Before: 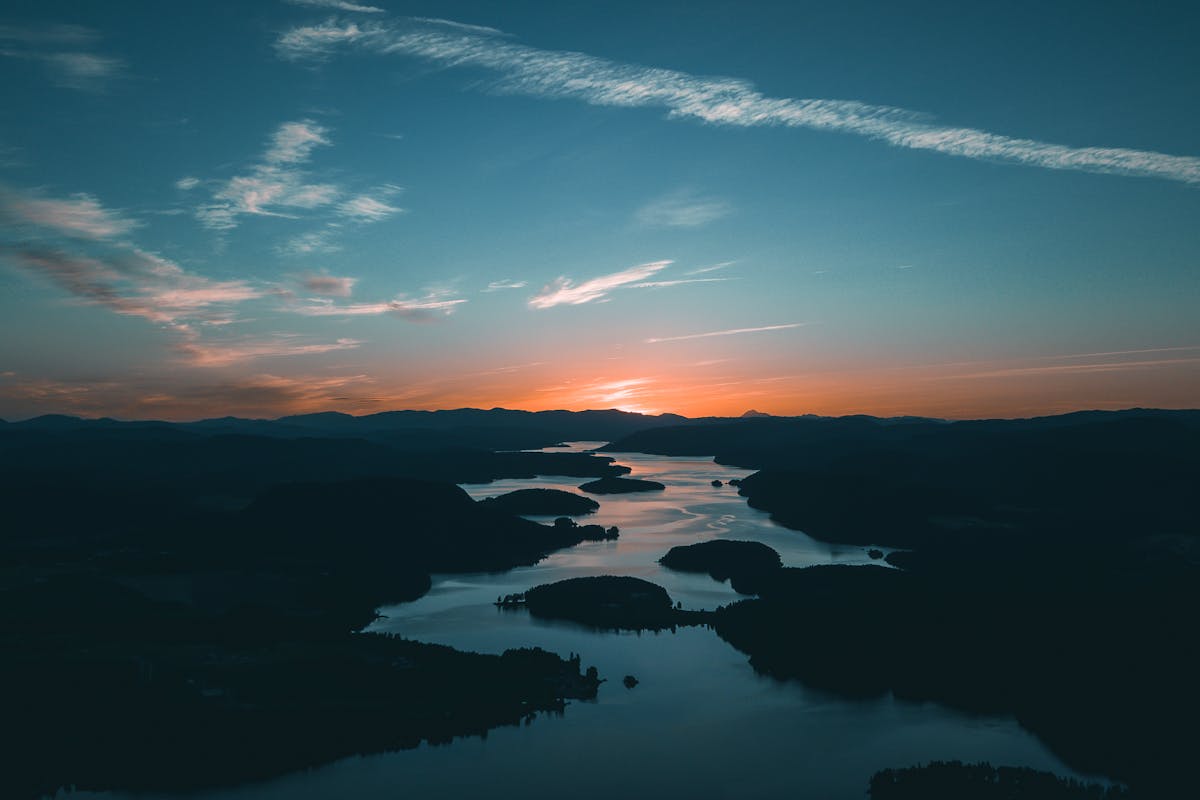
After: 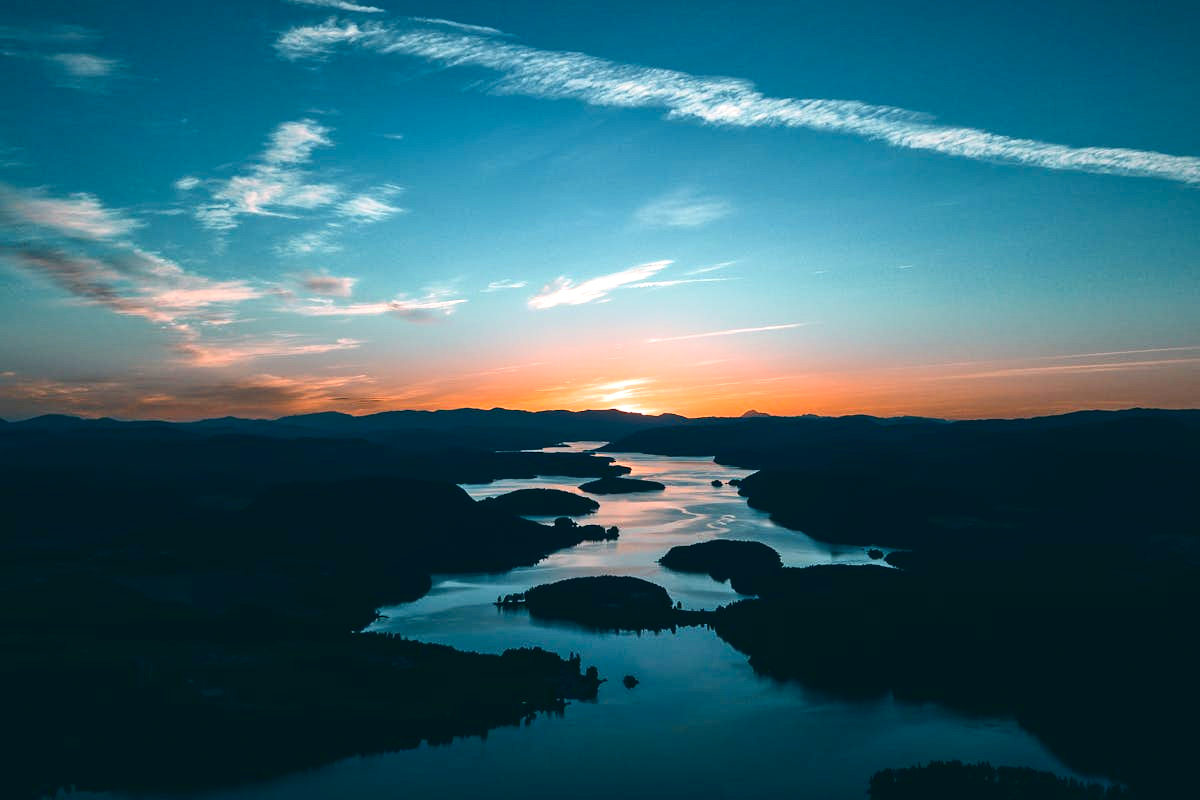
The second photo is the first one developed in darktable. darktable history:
contrast brightness saturation: contrast 0.205, brightness -0.112, saturation 0.212
tone equalizer: -8 EV -0.001 EV, -7 EV 0.003 EV, -6 EV -0.043 EV, -5 EV 0.013 EV, -4 EV -0.009 EV, -3 EV 0.013 EV, -2 EV -0.082 EV, -1 EV -0.298 EV, +0 EV -0.58 EV
exposure: exposure 1.27 EV, compensate highlight preservation false
